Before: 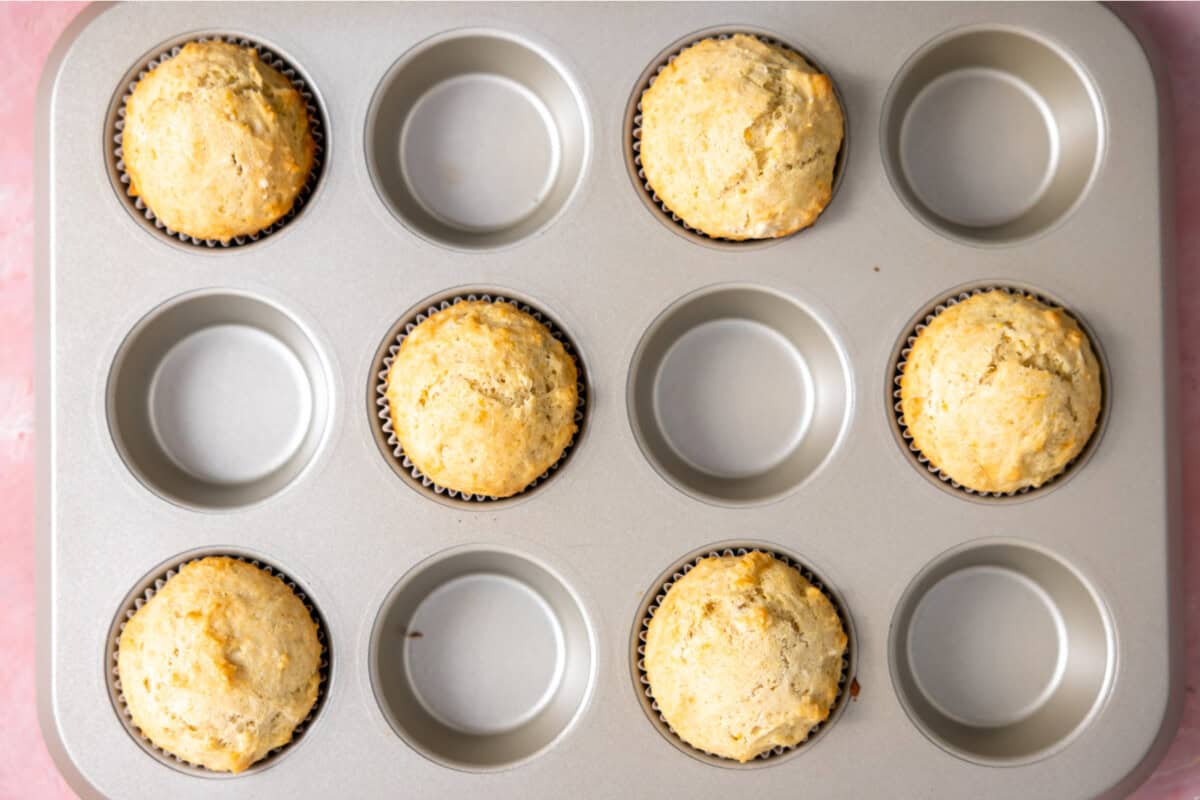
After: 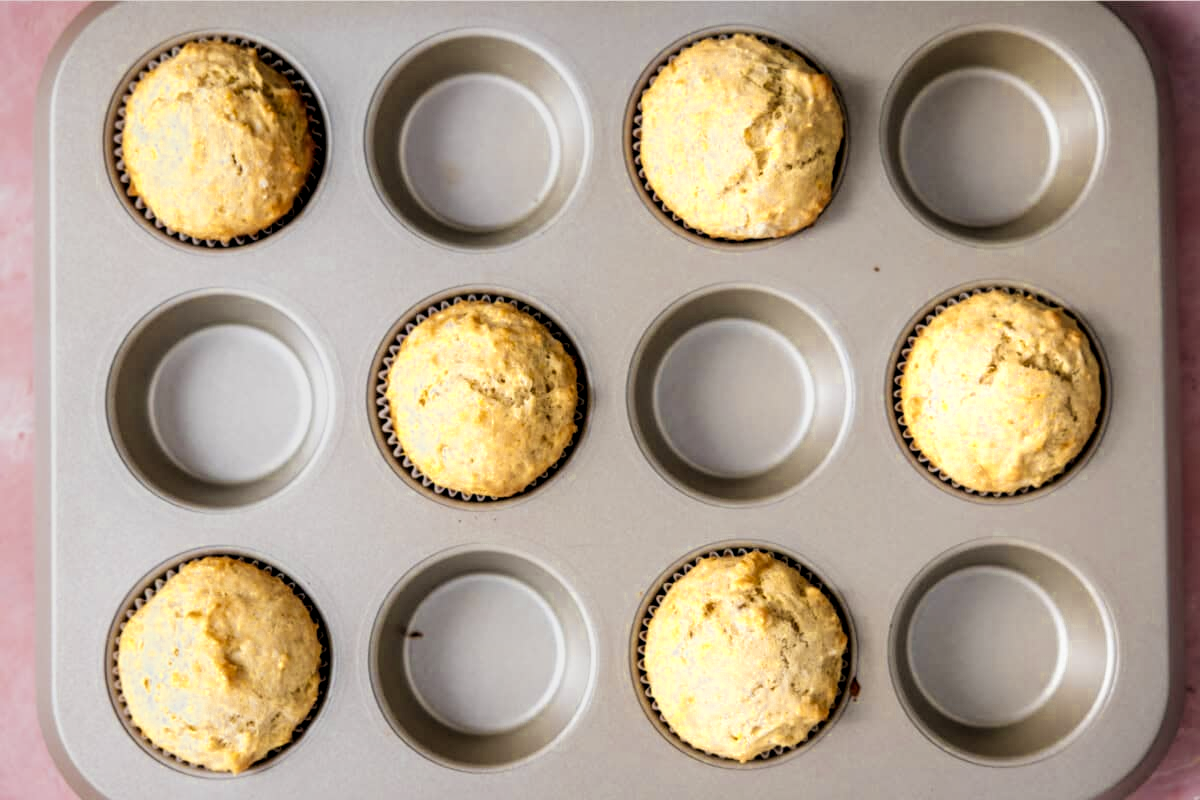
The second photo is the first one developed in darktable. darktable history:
filmic rgb: black relative exposure -7.65 EV, white relative exposure 4.56 EV, hardness 3.61
velvia: on, module defaults
exposure: black level correction -0.015, compensate exposure bias true, compensate highlight preservation false
color zones: curves: ch0 [(0, 0.485) (0.178, 0.476) (0.261, 0.623) (0.411, 0.403) (0.708, 0.603) (0.934, 0.412)]; ch1 [(0.003, 0.485) (0.149, 0.496) (0.229, 0.584) (0.326, 0.551) (0.484, 0.262) (0.757, 0.643)]
local contrast: highlights 64%, shadows 53%, detail 169%, midtone range 0.518
